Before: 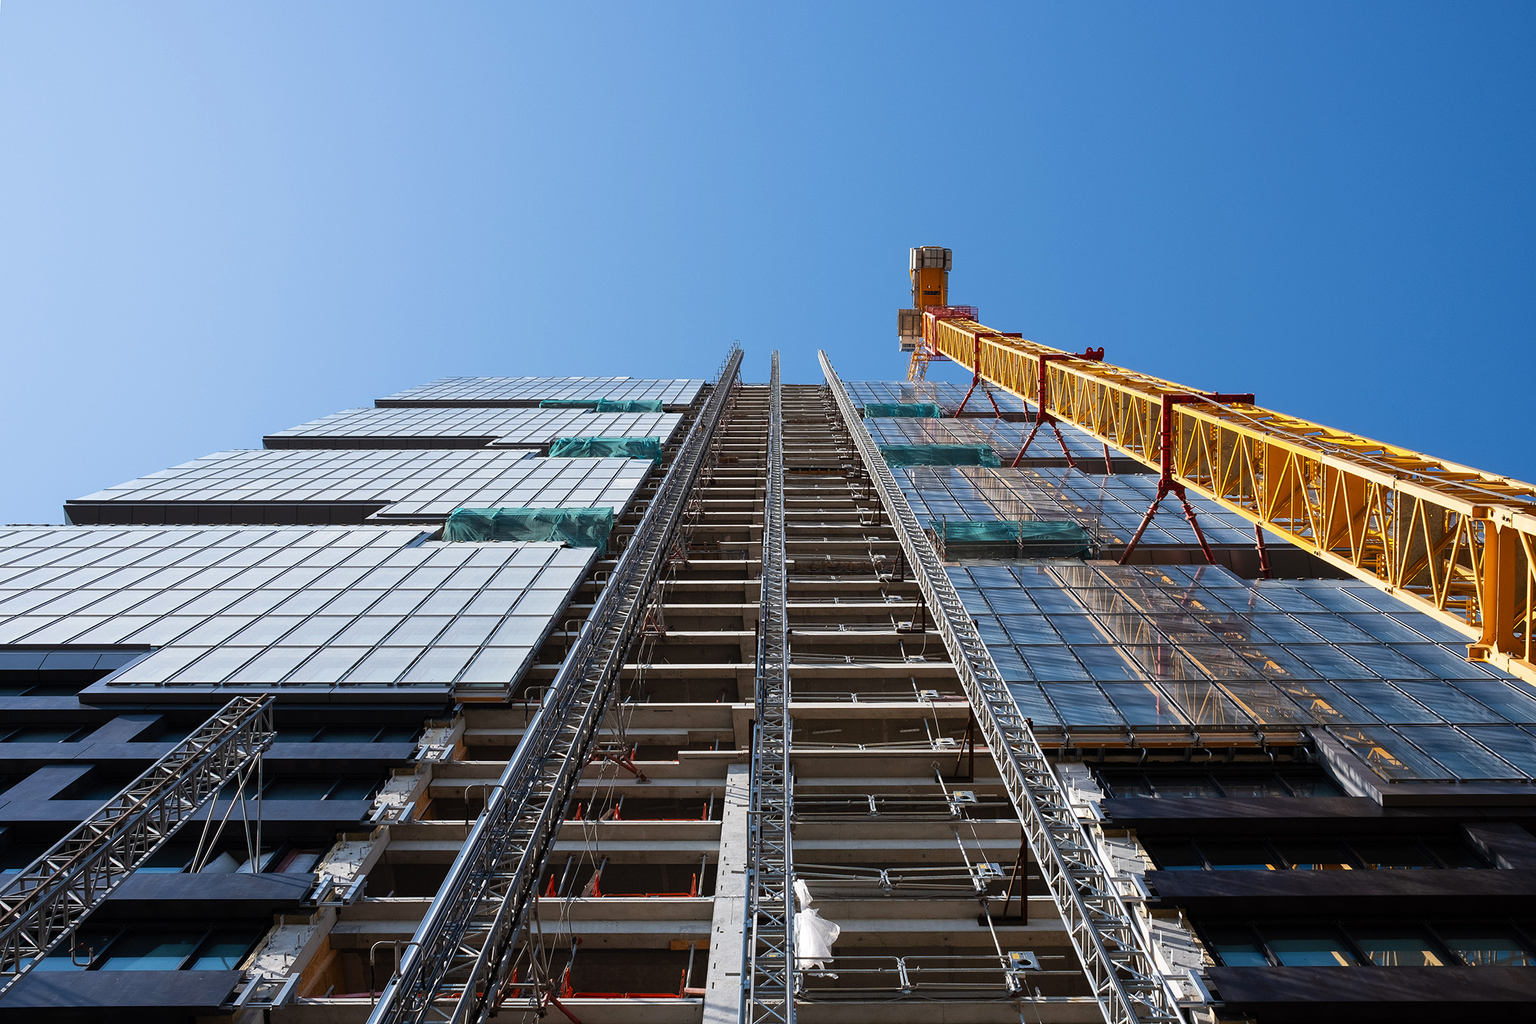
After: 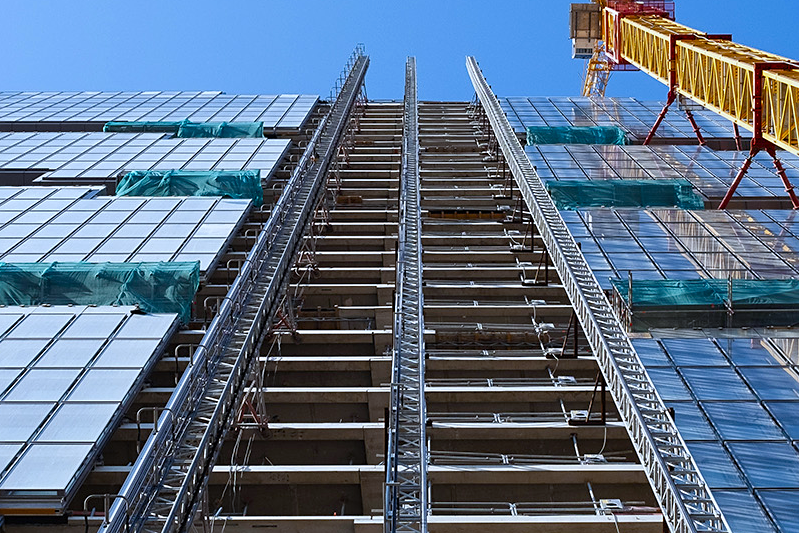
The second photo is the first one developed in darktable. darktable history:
white balance: red 0.924, blue 1.095
crop: left 30%, top 30%, right 30%, bottom 30%
color balance rgb: perceptual saturation grading › global saturation 20%, perceptual saturation grading › highlights -25%, perceptual saturation grading › shadows 25%
sharpen: amount 0.2
